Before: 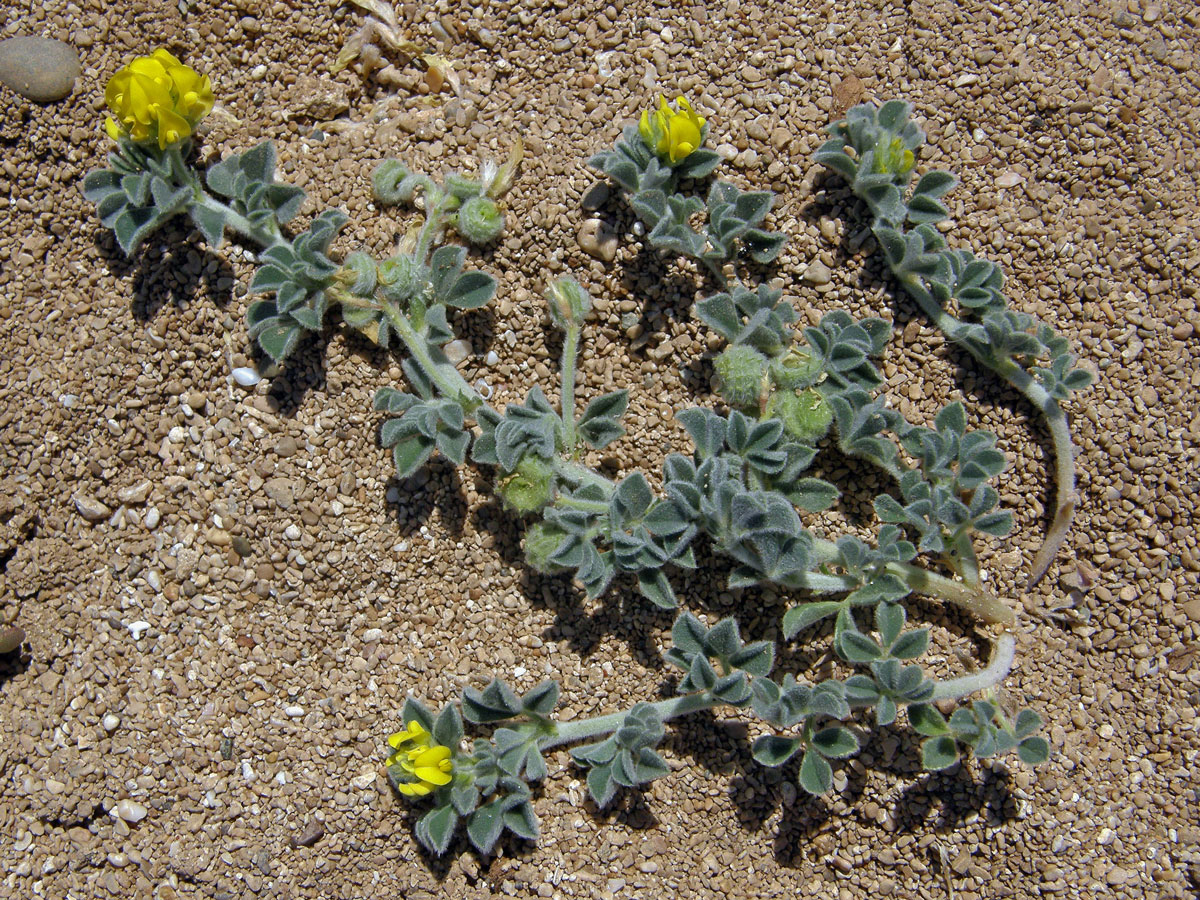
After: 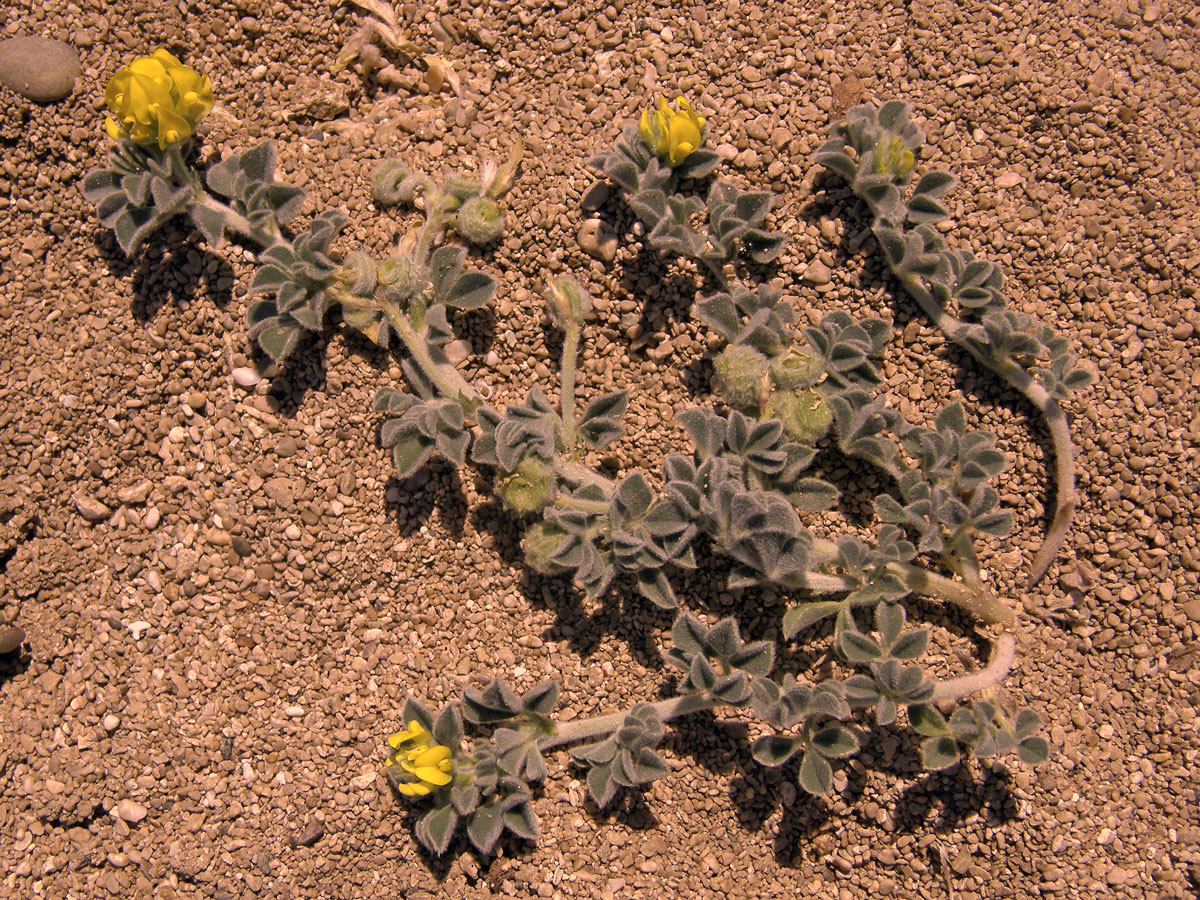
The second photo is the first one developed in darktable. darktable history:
color correction: highlights a* 39.56, highlights b* 39.9, saturation 0.686
